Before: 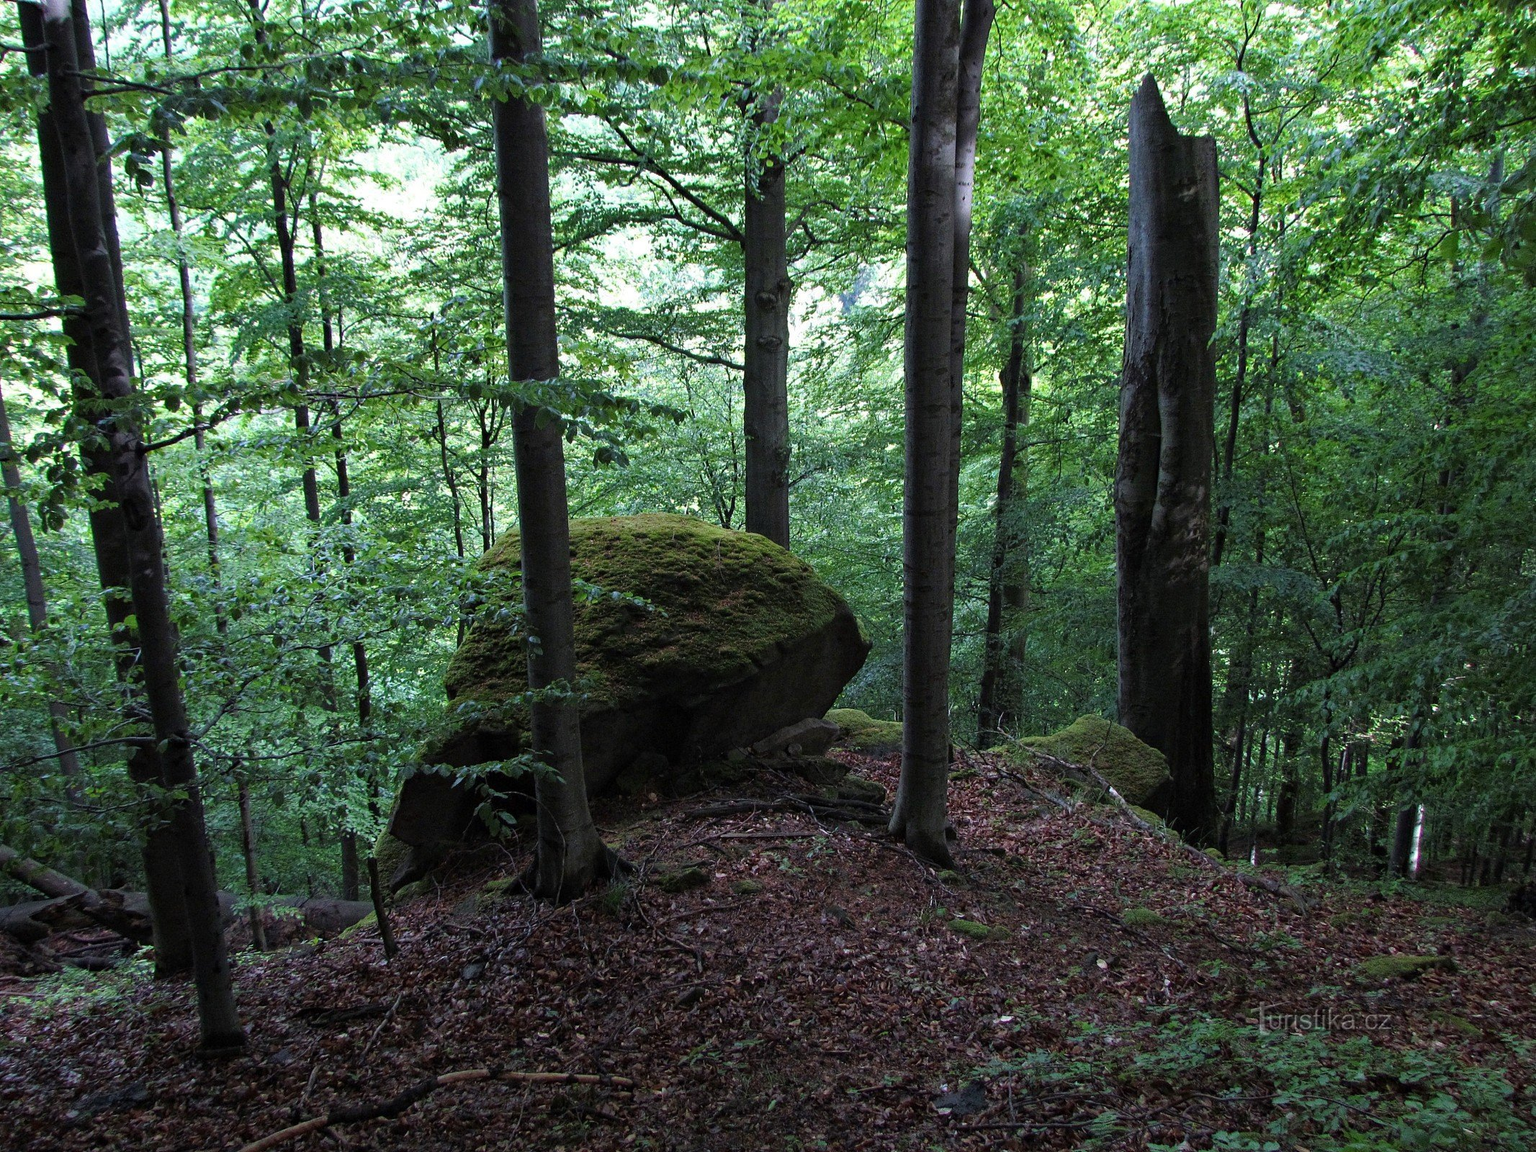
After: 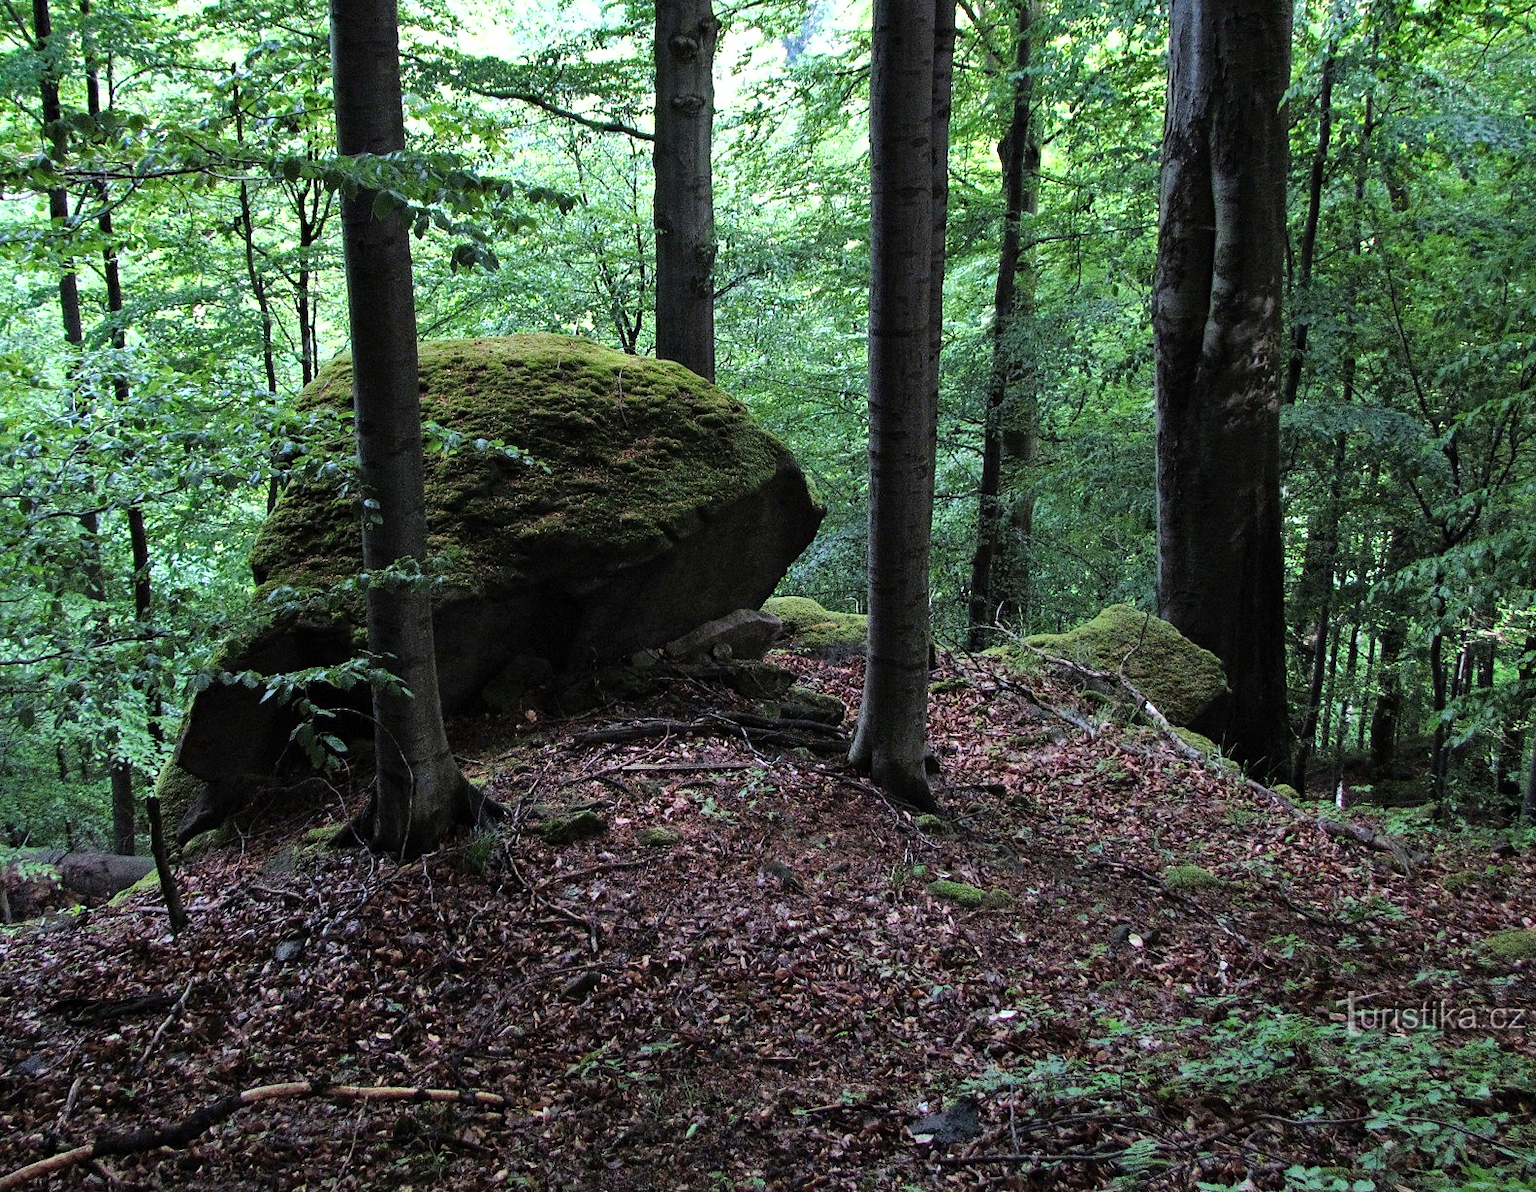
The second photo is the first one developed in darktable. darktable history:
shadows and highlights: radius 134.42, soften with gaussian
crop: left 16.855%, top 23.089%, right 8.859%
tone equalizer: -8 EV -0.775 EV, -7 EV -0.701 EV, -6 EV -0.611 EV, -5 EV -0.387 EV, -3 EV 0.37 EV, -2 EV 0.6 EV, -1 EV 0.694 EV, +0 EV 0.732 EV
